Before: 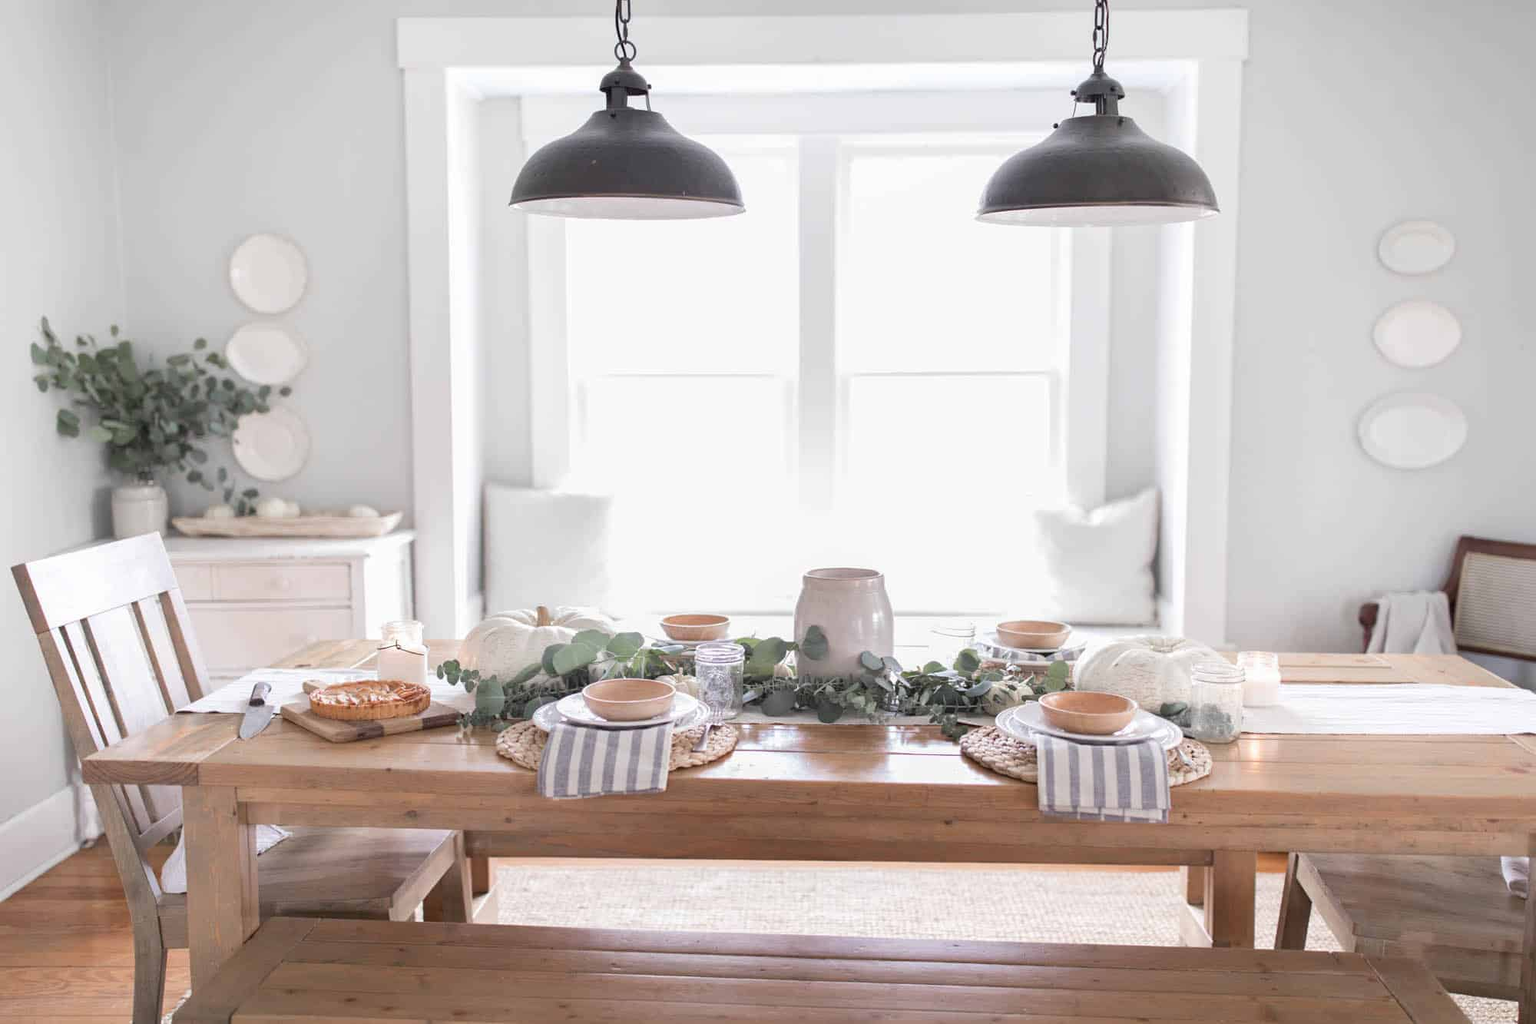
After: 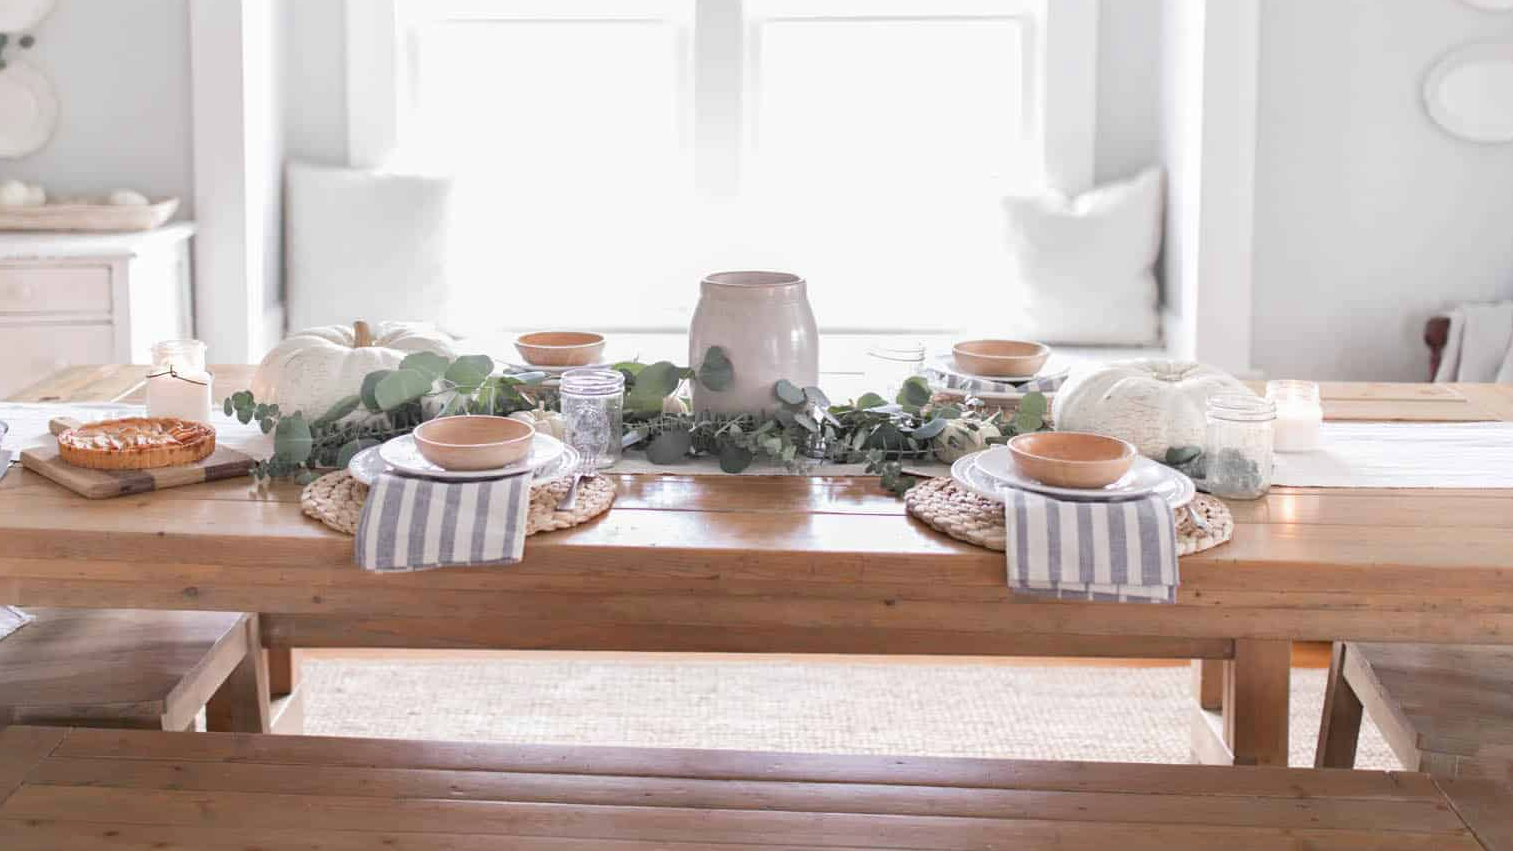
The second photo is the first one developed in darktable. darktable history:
vibrance: vibrance 95.34%
crop and rotate: left 17.299%, top 35.115%, right 7.015%, bottom 1.024%
